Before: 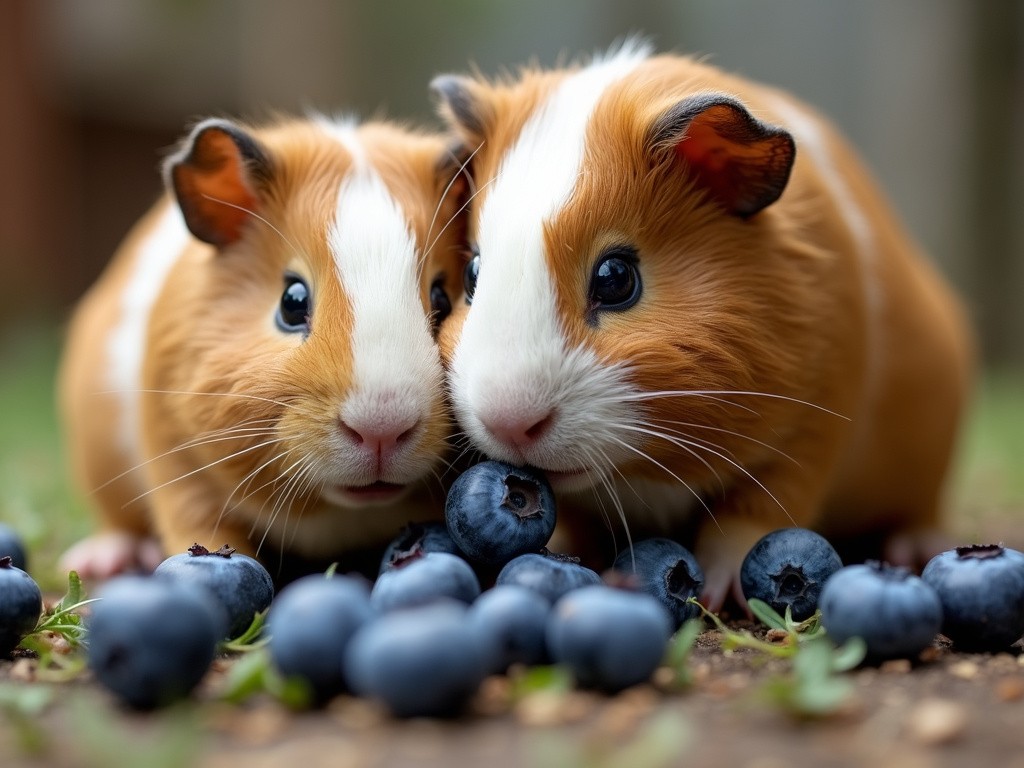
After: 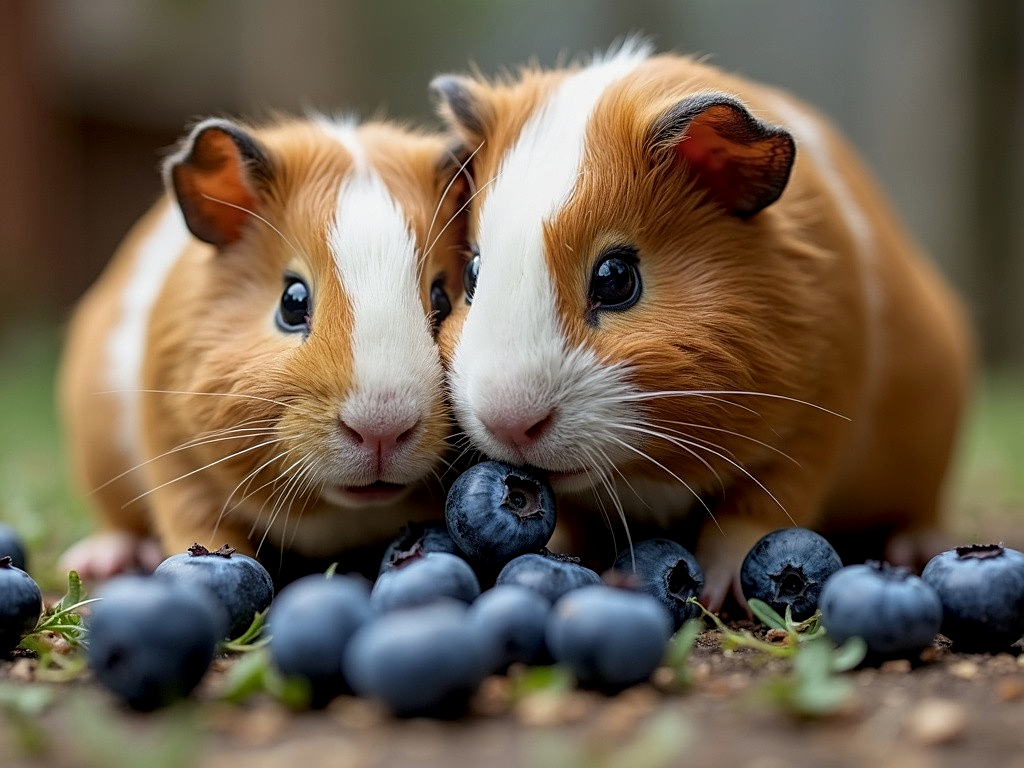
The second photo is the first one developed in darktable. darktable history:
local contrast: on, module defaults
sharpen: on, module defaults
exposure: exposure -0.21 EV, compensate highlight preservation false
